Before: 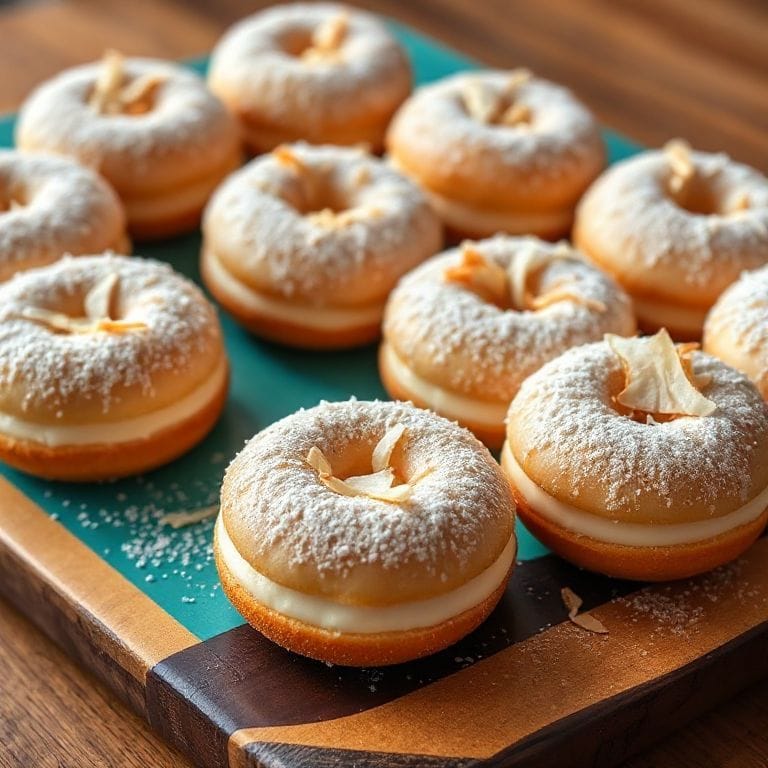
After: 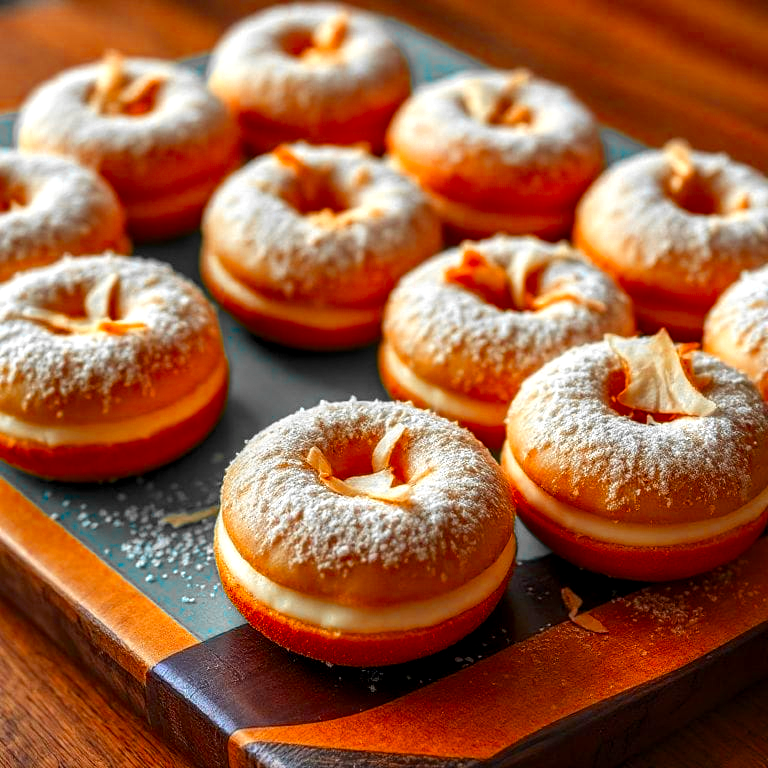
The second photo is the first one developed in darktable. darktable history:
local contrast: detail 130%
color balance rgb: linear chroma grading › global chroma 15%, perceptual saturation grading › global saturation 30%
color zones: curves: ch0 [(0, 0.363) (0.128, 0.373) (0.25, 0.5) (0.402, 0.407) (0.521, 0.525) (0.63, 0.559) (0.729, 0.662) (0.867, 0.471)]; ch1 [(0, 0.515) (0.136, 0.618) (0.25, 0.5) (0.378, 0) (0.516, 0) (0.622, 0.593) (0.737, 0.819) (0.87, 0.593)]; ch2 [(0, 0.529) (0.128, 0.471) (0.282, 0.451) (0.386, 0.662) (0.516, 0.525) (0.633, 0.554) (0.75, 0.62) (0.875, 0.441)]
